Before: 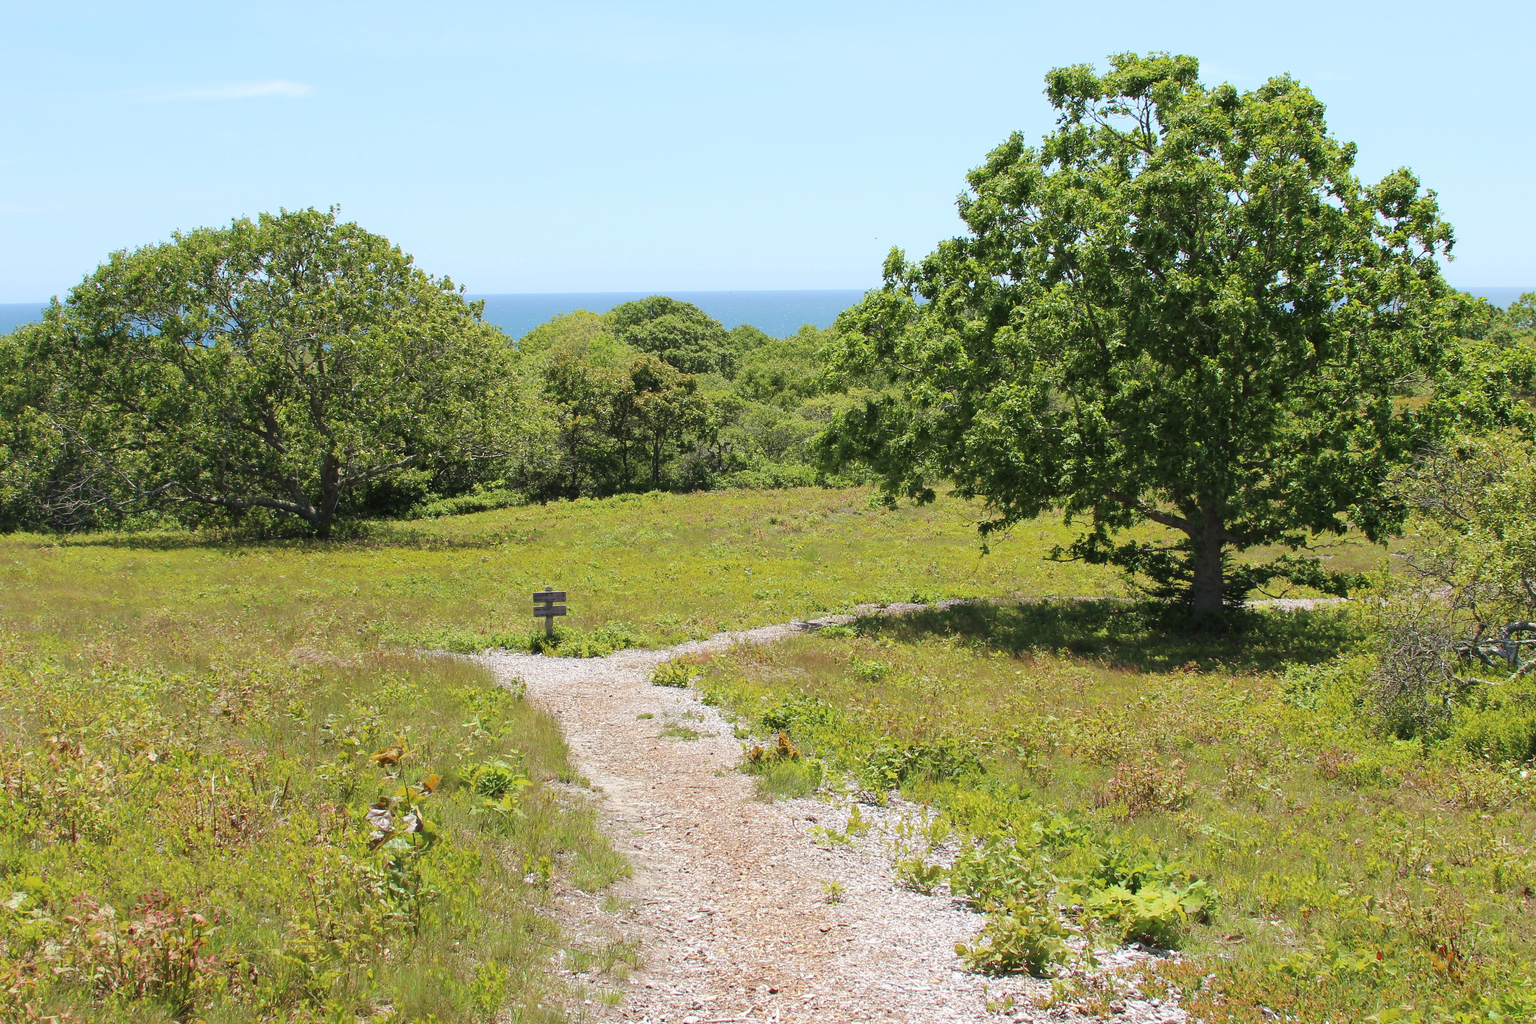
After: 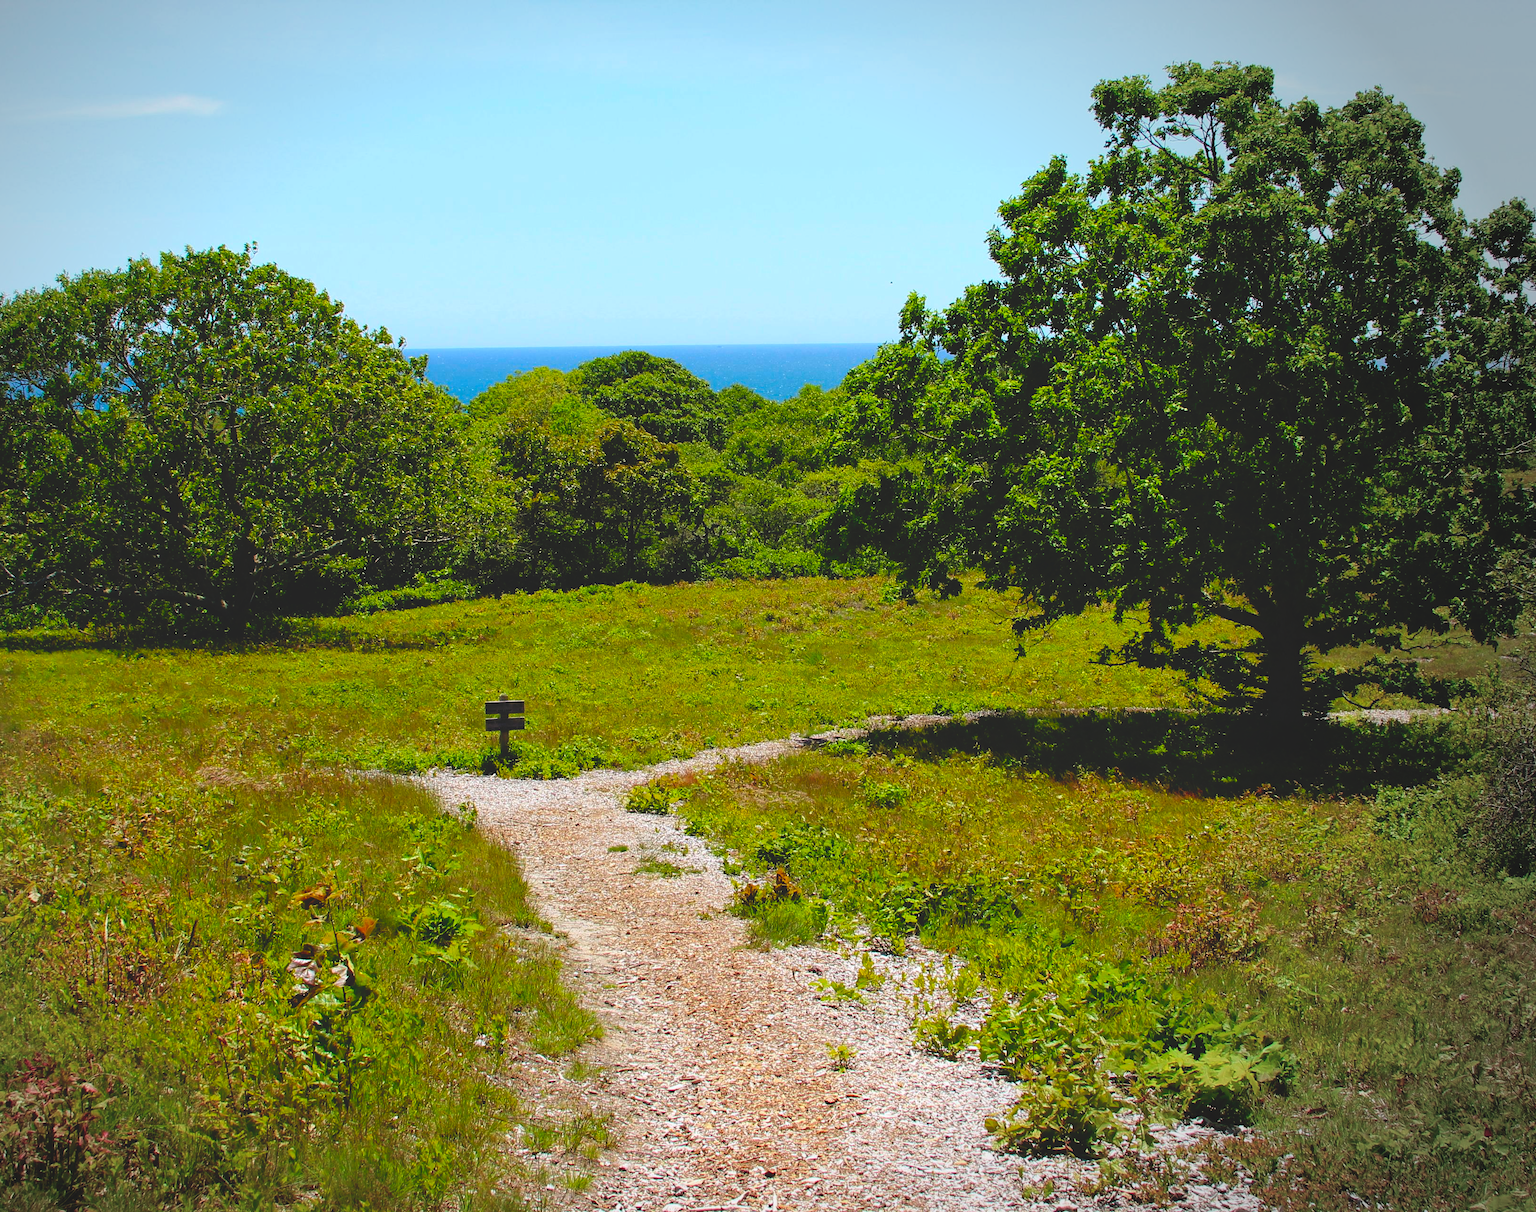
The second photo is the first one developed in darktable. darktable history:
vignetting: fall-off start 75.03%, center (-0.149, 0.016), width/height ratio 1.083, unbound false
crop: left 8.067%, right 7.489%
base curve: curves: ch0 [(0, 0.02) (0.083, 0.036) (1, 1)], preserve colors none
contrast brightness saturation: brightness -0.026, saturation 0.352
exposure: black level correction 0.009, compensate exposure bias true, compensate highlight preservation false
